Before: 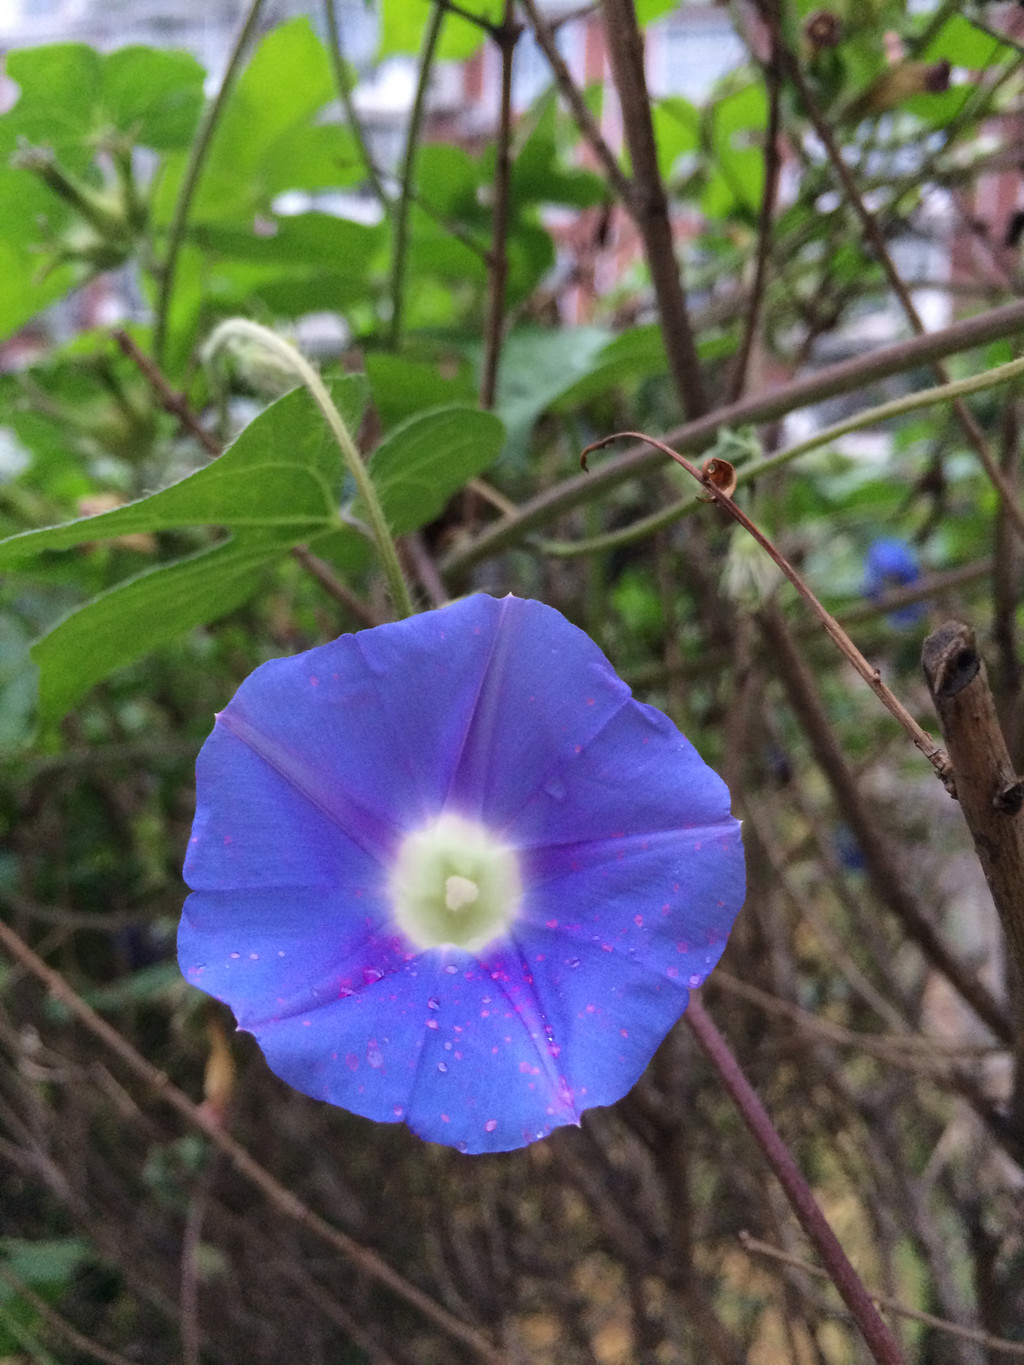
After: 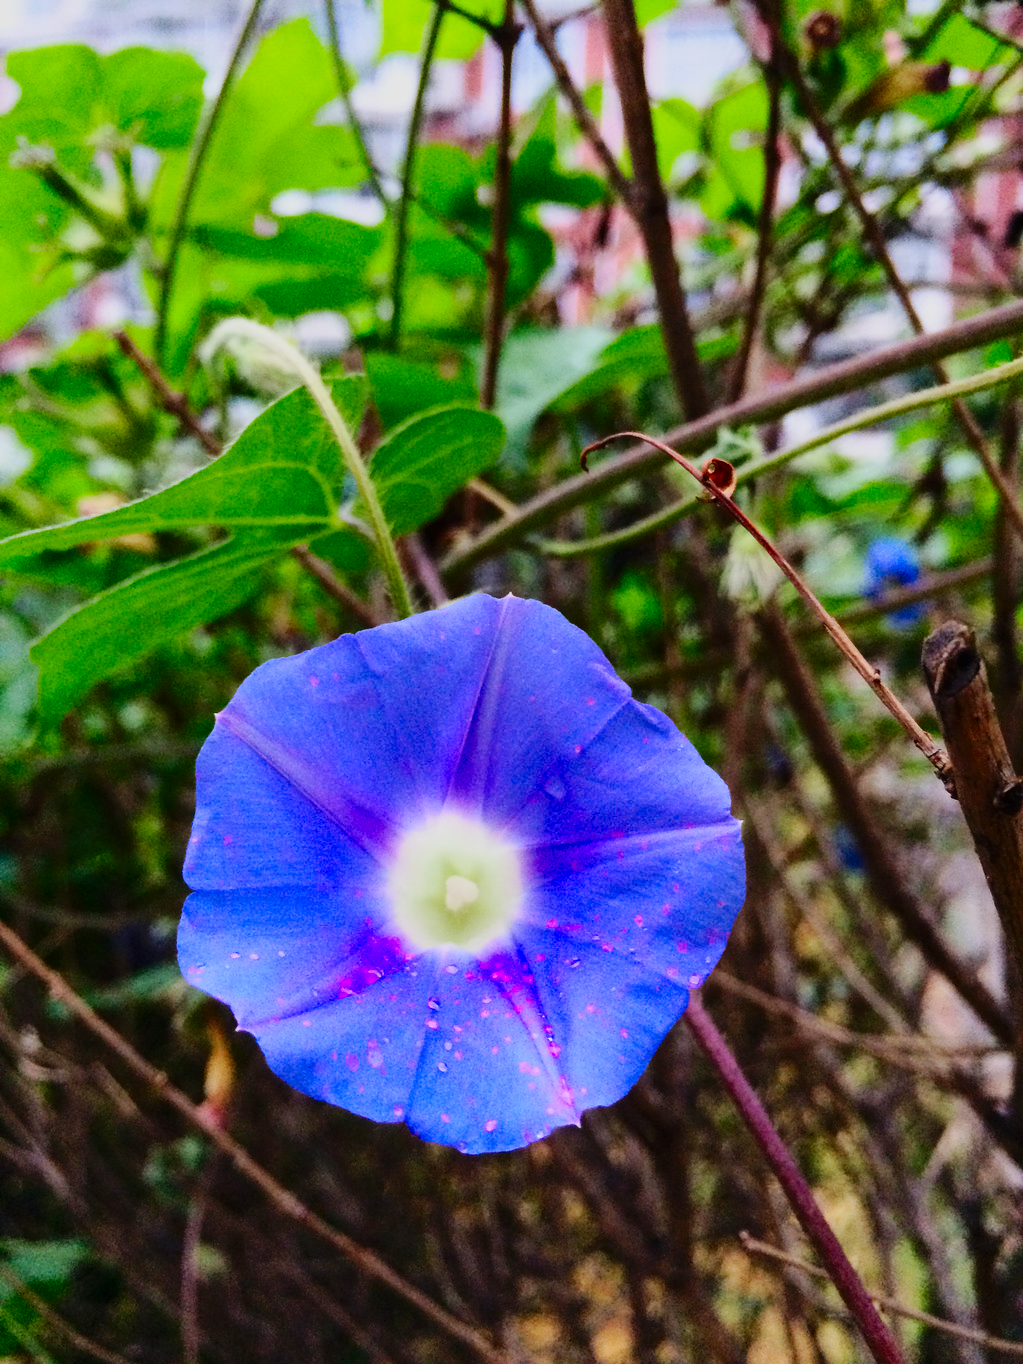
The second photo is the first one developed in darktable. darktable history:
base curve: curves: ch0 [(0, 0) (0.036, 0.025) (0.121, 0.166) (0.206, 0.329) (0.605, 0.79) (1, 1)], preserve colors none
contrast brightness saturation: contrast 0.18, saturation 0.3
shadows and highlights: radius 121.13, shadows 21.4, white point adjustment -9.72, highlights -14.39, soften with gaussian
